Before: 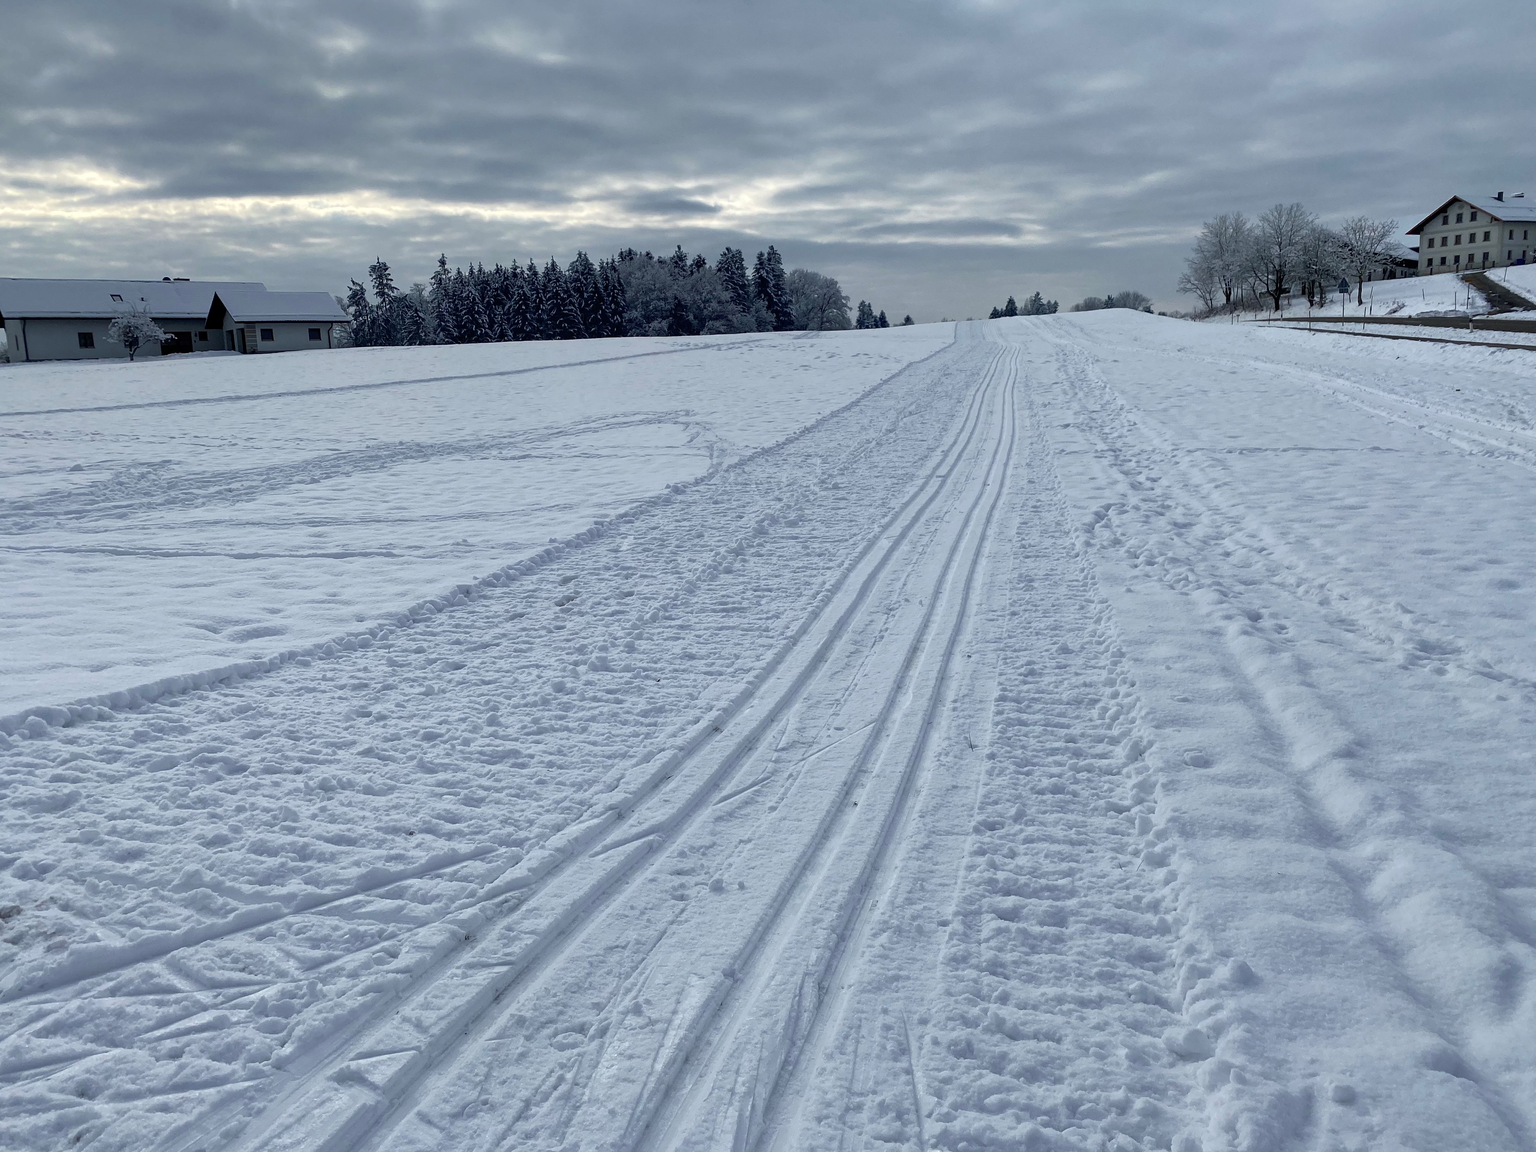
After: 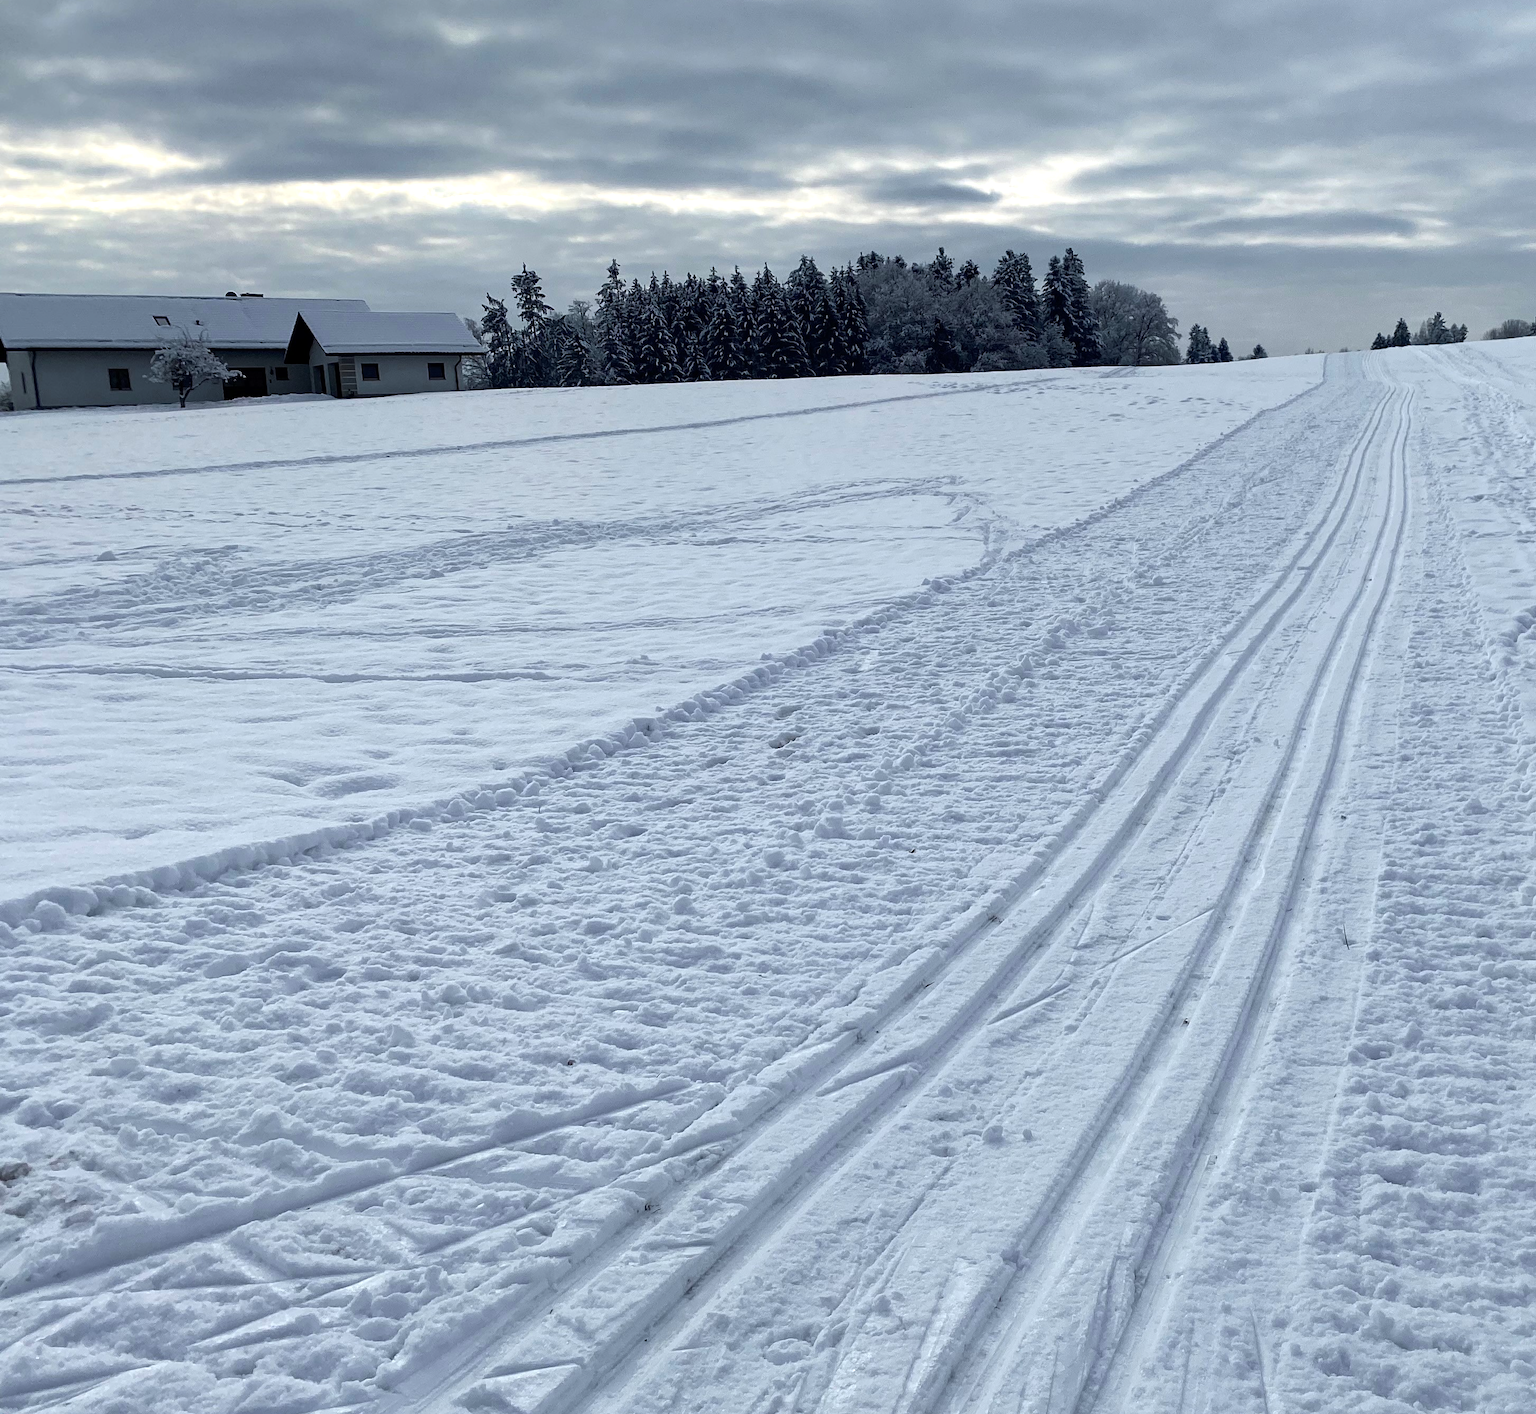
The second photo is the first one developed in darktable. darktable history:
tone equalizer: -8 EV -0.406 EV, -7 EV -0.408 EV, -6 EV -0.331 EV, -5 EV -0.253 EV, -3 EV 0.245 EV, -2 EV 0.326 EV, -1 EV 0.364 EV, +0 EV 0.427 EV, edges refinement/feathering 500, mask exposure compensation -1.57 EV, preserve details no
crop: top 5.792%, right 27.844%, bottom 5.646%
